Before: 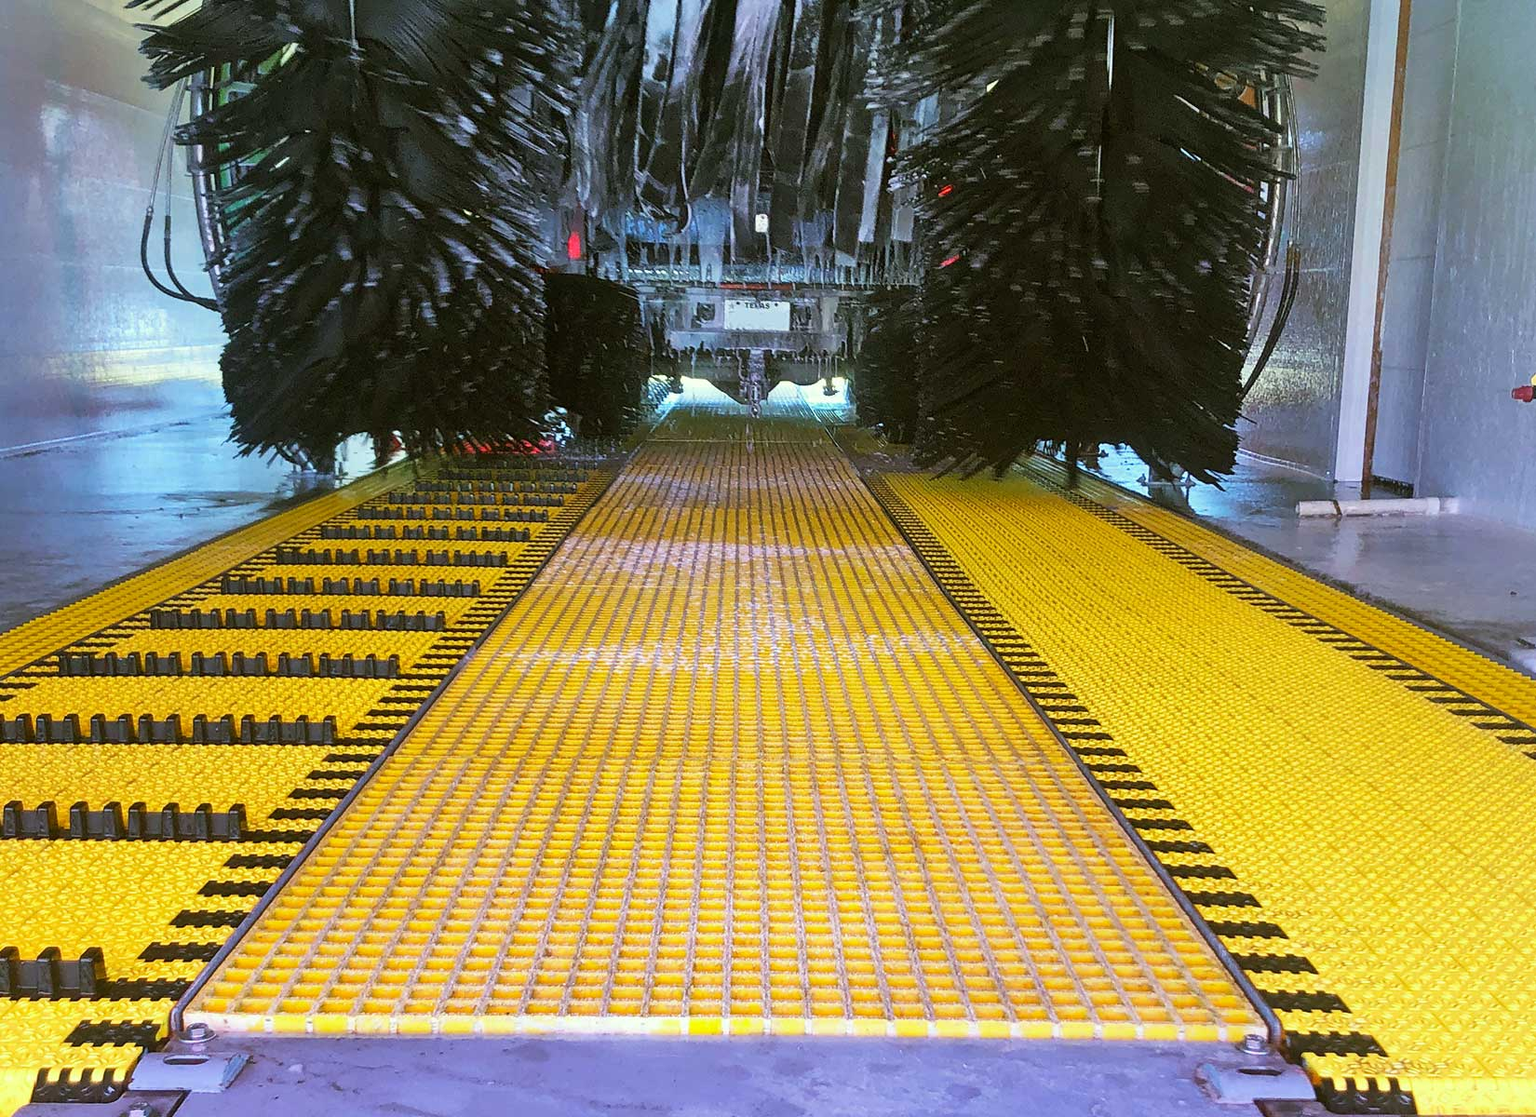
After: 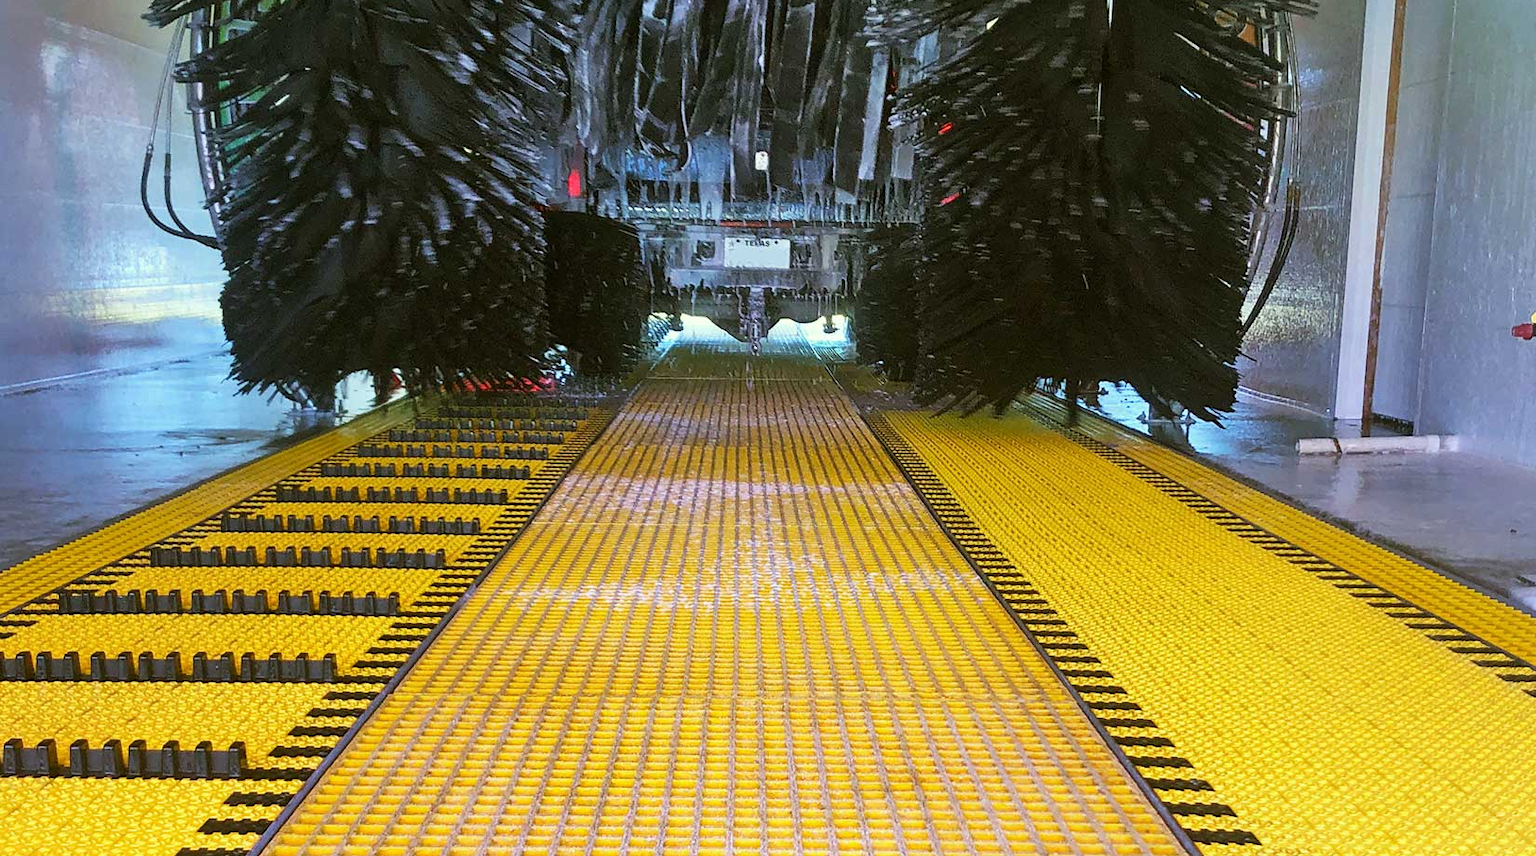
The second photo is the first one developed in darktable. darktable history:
contrast brightness saturation: contrast 0.05
crop: top 5.667%, bottom 17.637%
